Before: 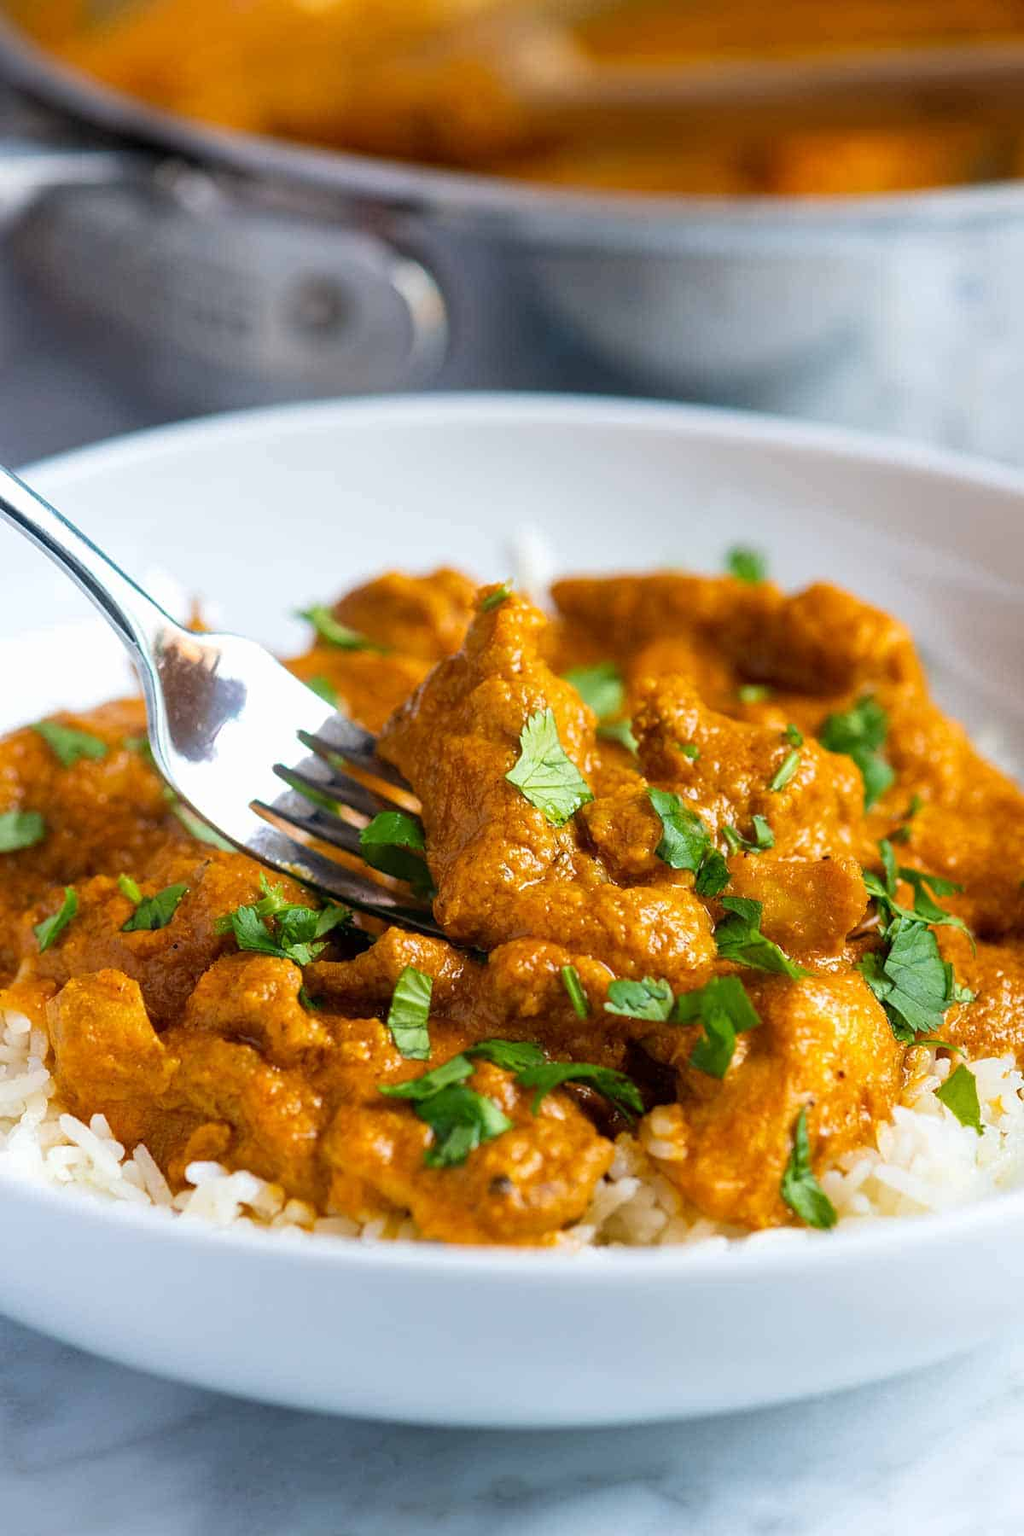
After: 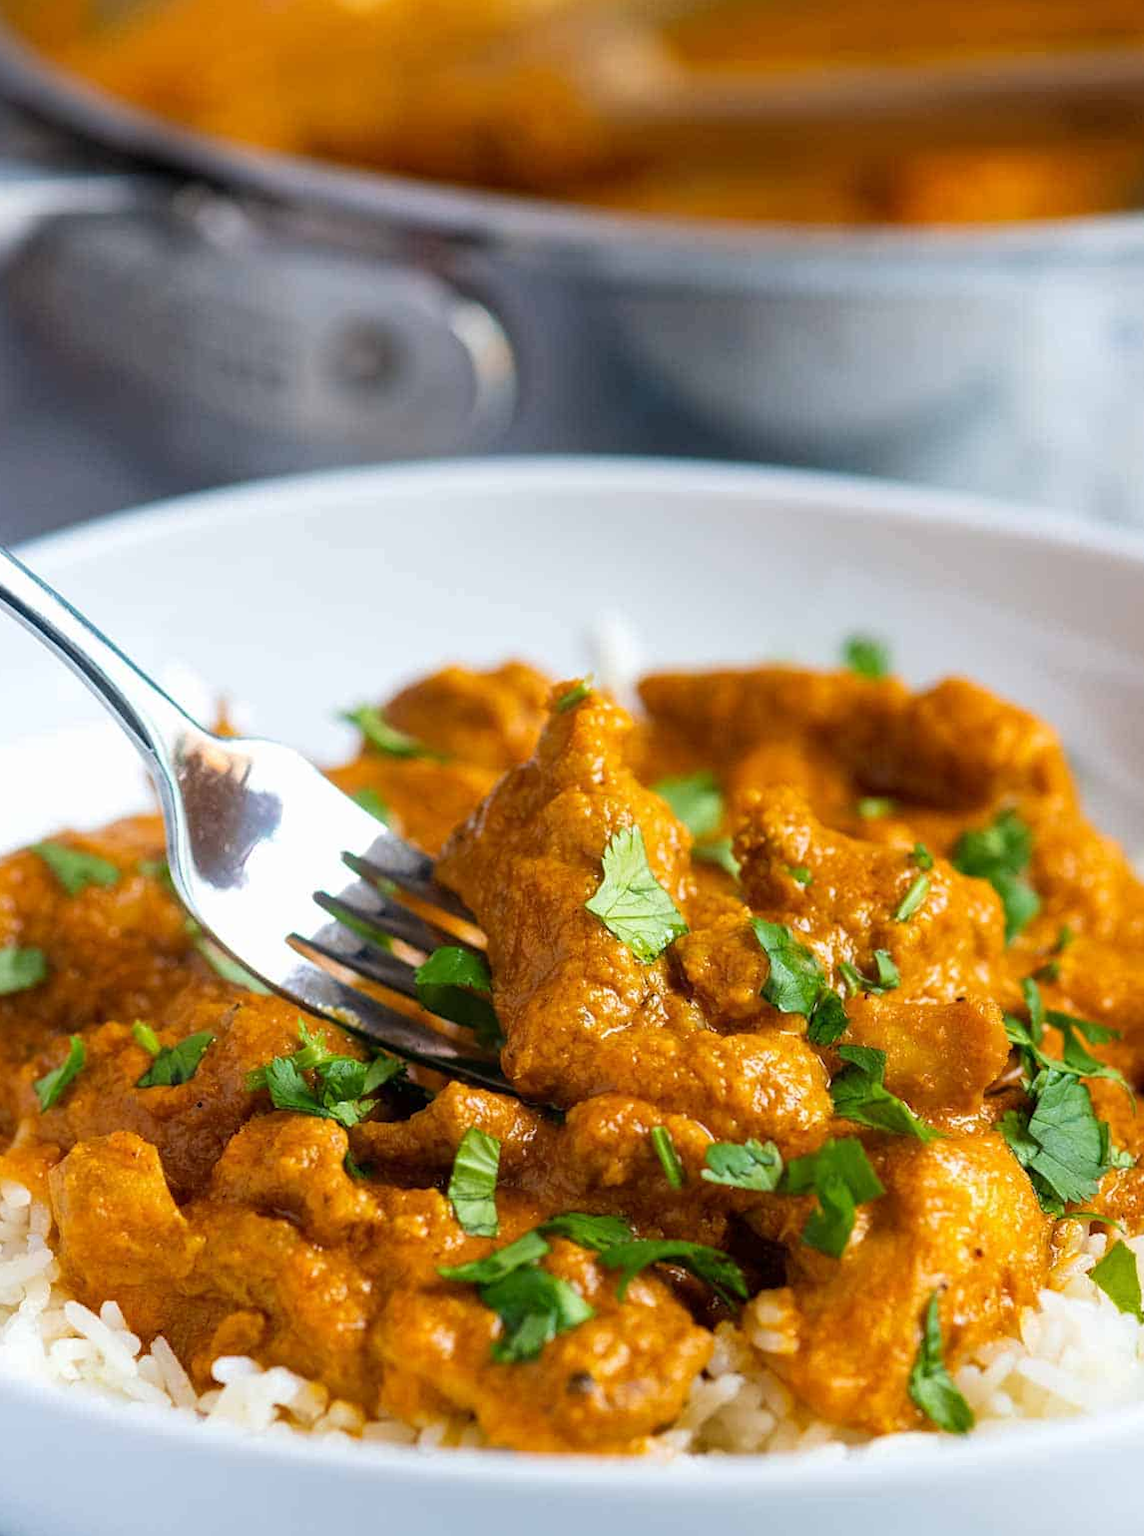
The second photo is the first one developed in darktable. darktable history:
crop and rotate: angle 0.137°, left 0.382%, right 3.615%, bottom 14.185%
